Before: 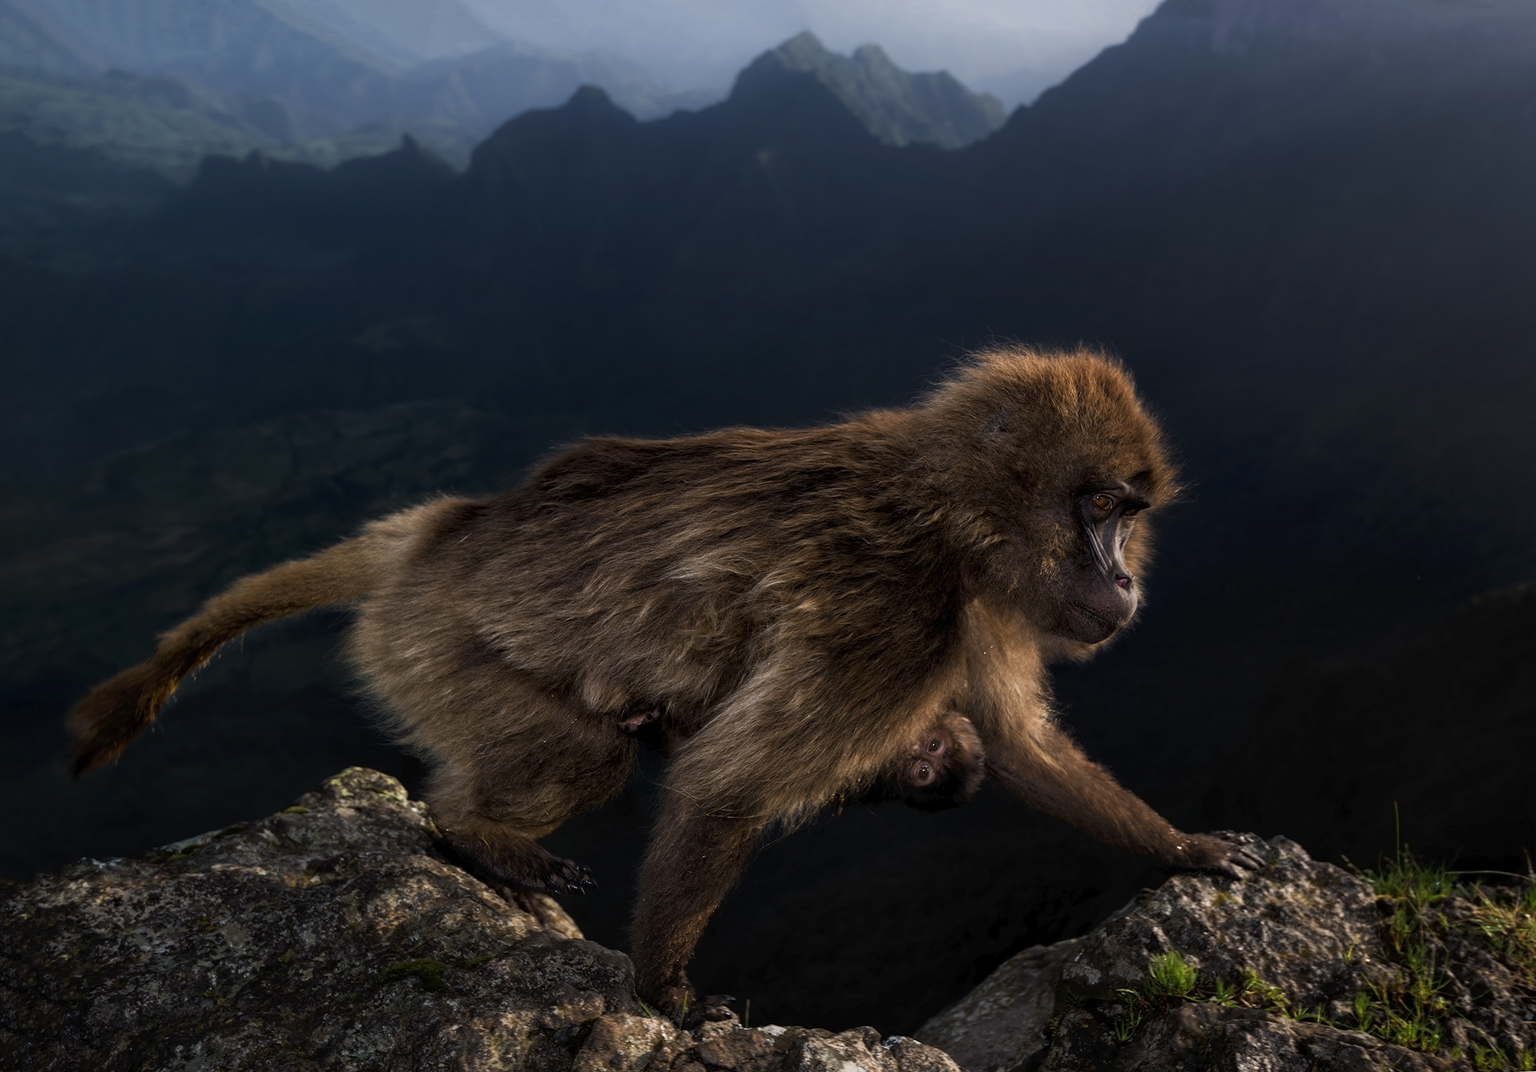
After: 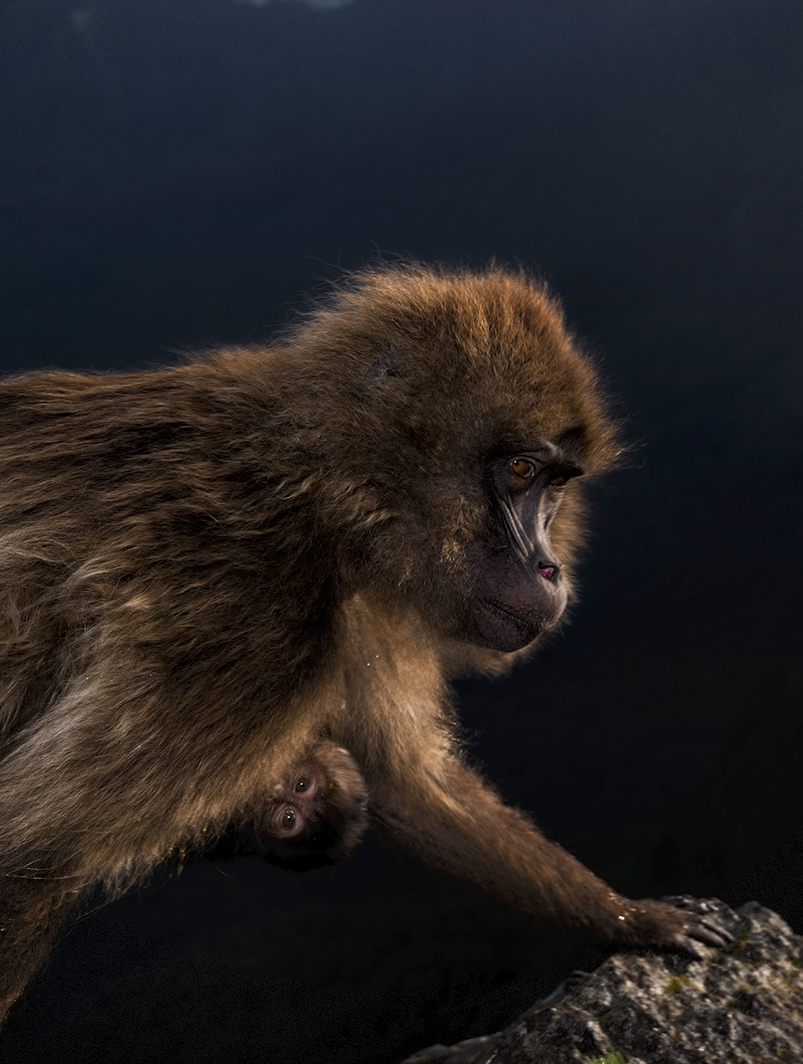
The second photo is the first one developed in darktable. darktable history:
crop: left 45.721%, top 13.393%, right 14.118%, bottom 10.01%
vignetting: fall-off start 97.28%, fall-off radius 79%, brightness -0.462, saturation -0.3, width/height ratio 1.114, dithering 8-bit output, unbound false
white balance: emerald 1
